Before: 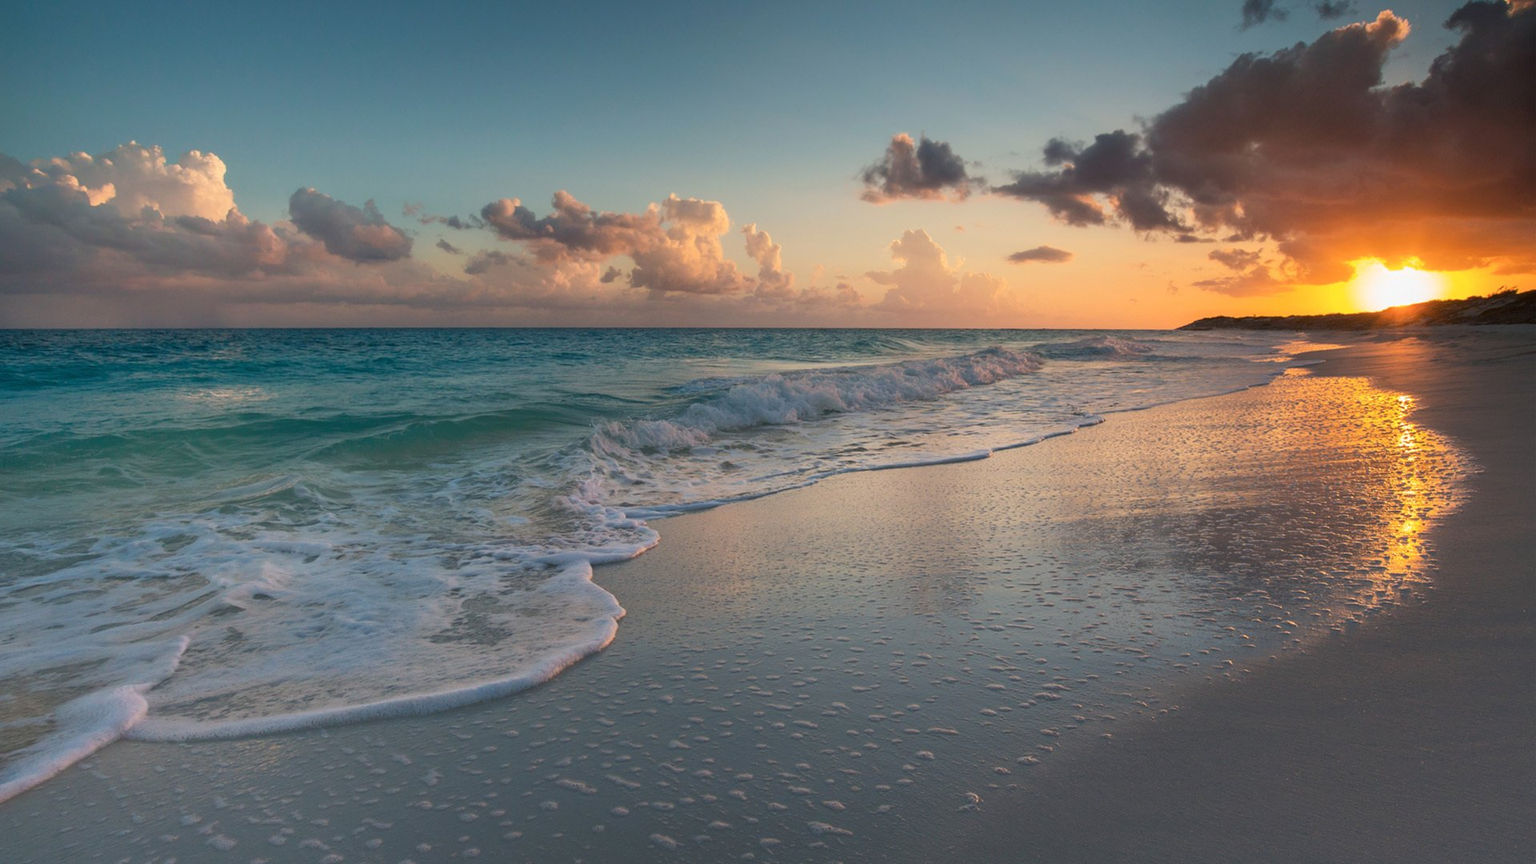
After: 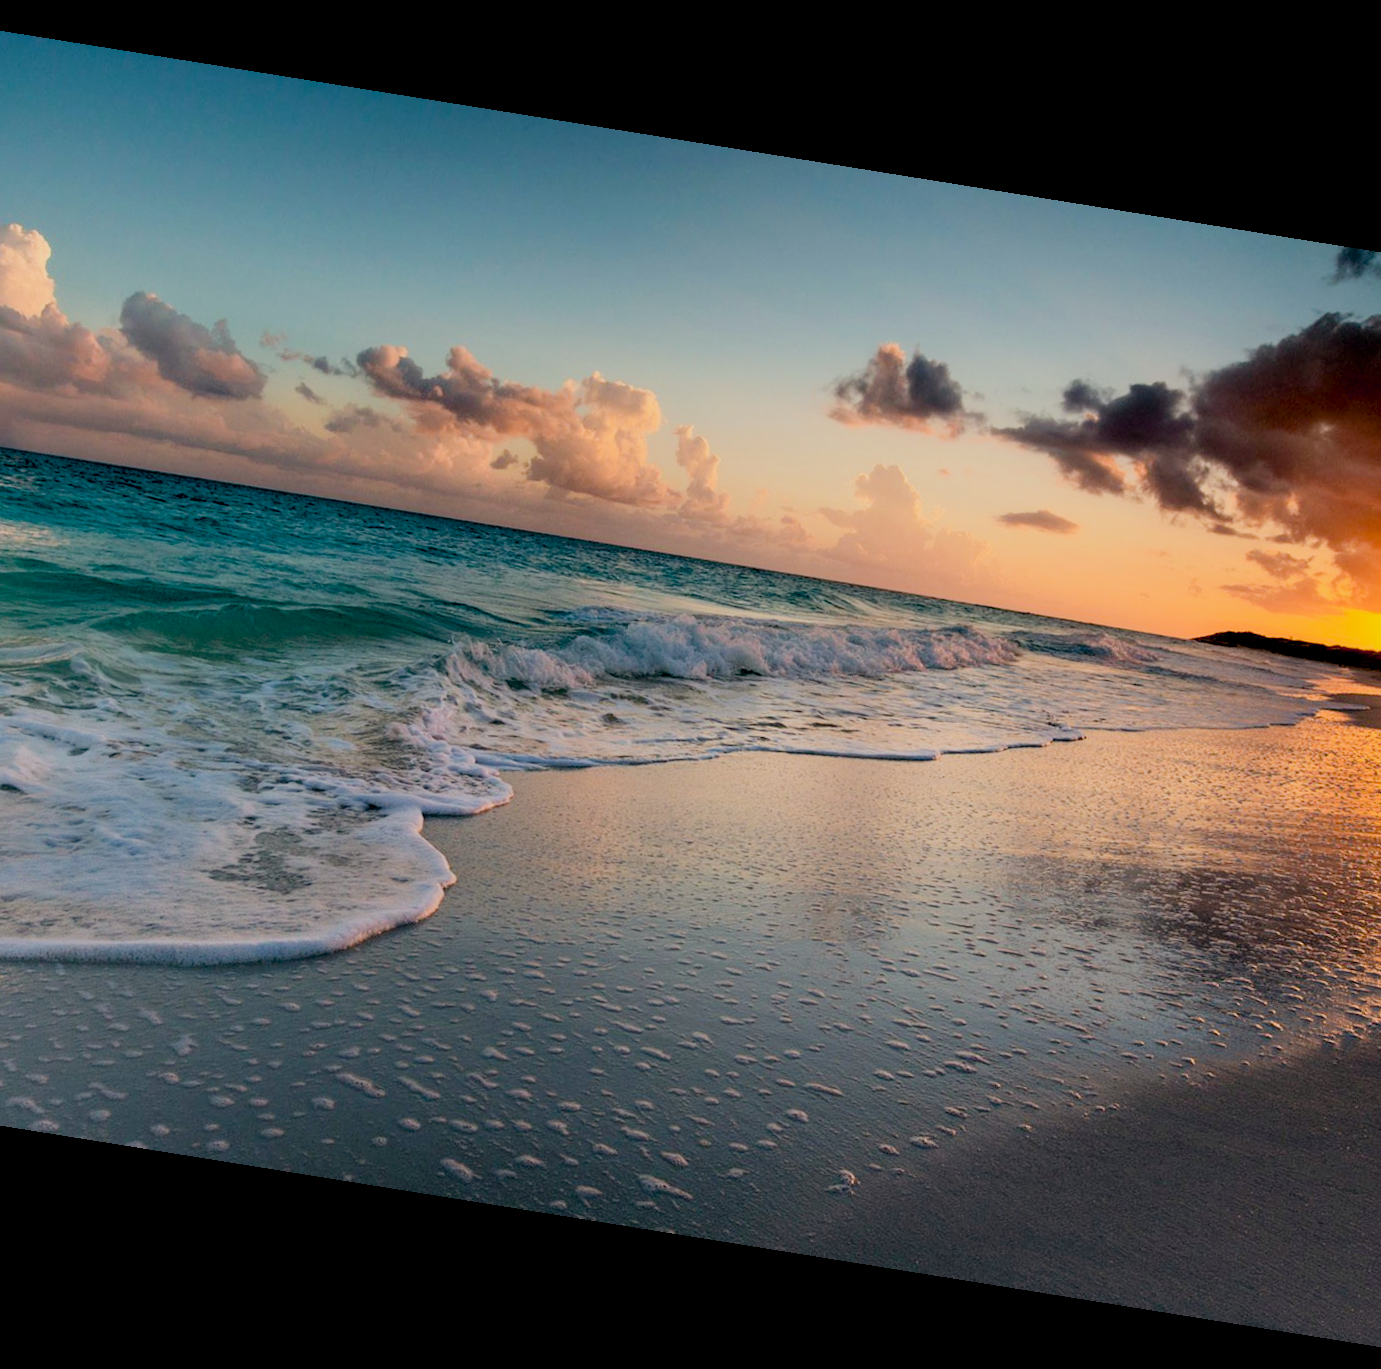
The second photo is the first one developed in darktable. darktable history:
crop and rotate: left 17.732%, right 15.423%
rotate and perspective: rotation 9.12°, automatic cropping off
filmic rgb: black relative exposure -7.65 EV, white relative exposure 4.56 EV, hardness 3.61, contrast 1.05
exposure: black level correction 0.04, exposure 0.5 EV, compensate highlight preservation false
color balance: lift [1, 0.998, 1.001, 1.002], gamma [1, 1.02, 1, 0.98], gain [1, 1.02, 1.003, 0.98]
